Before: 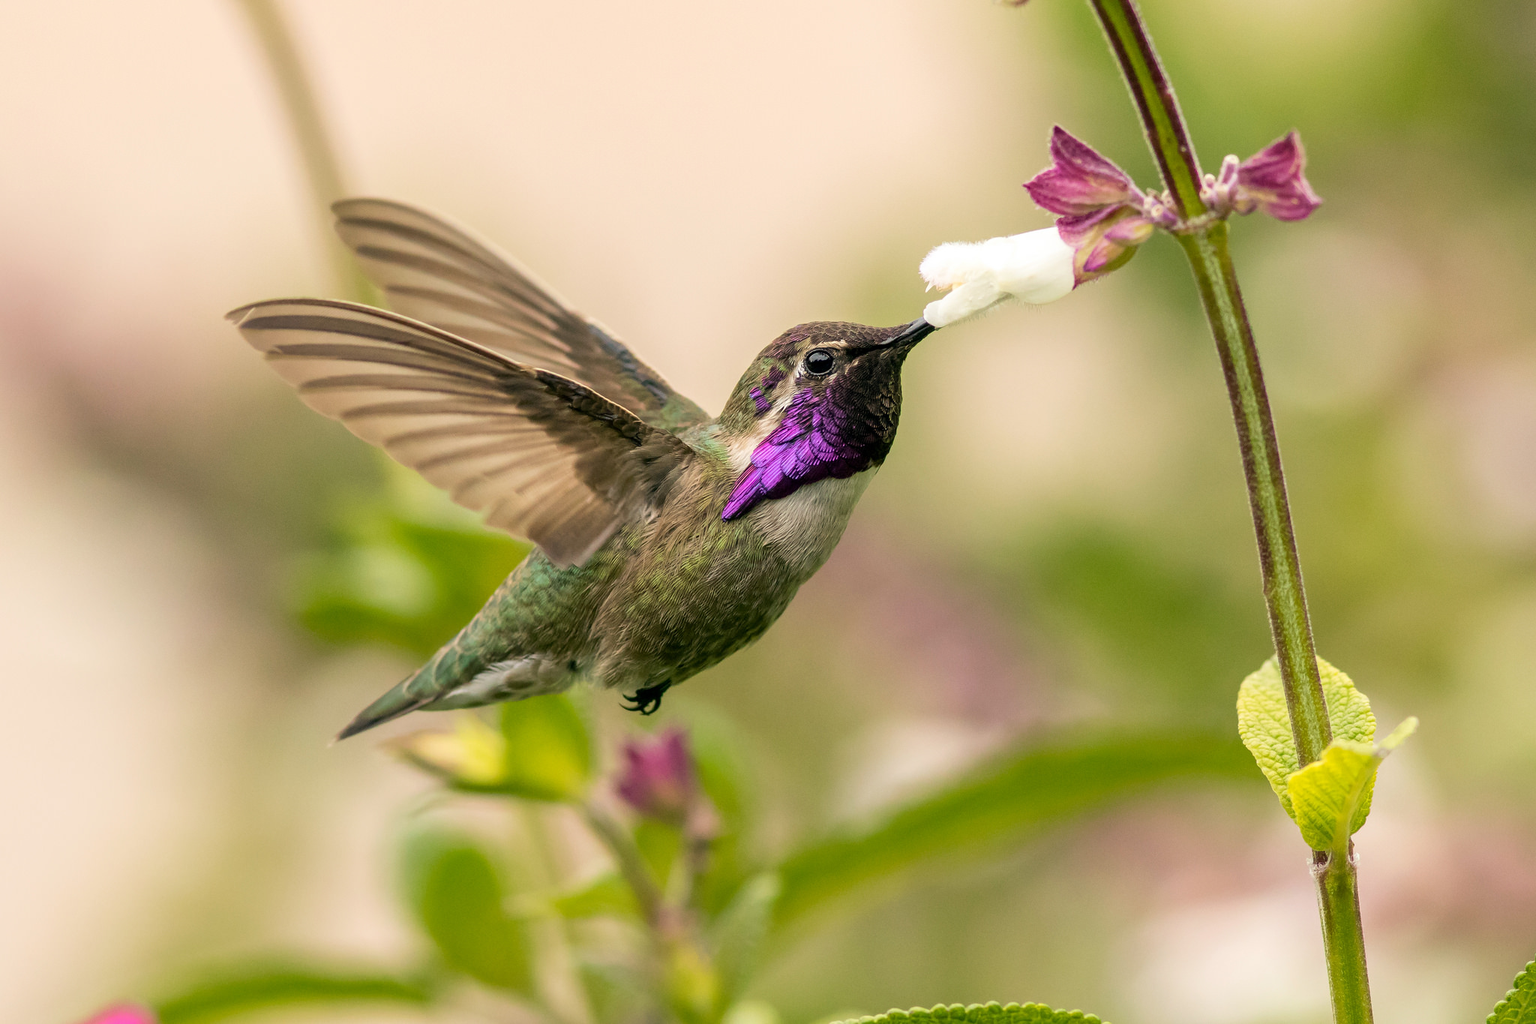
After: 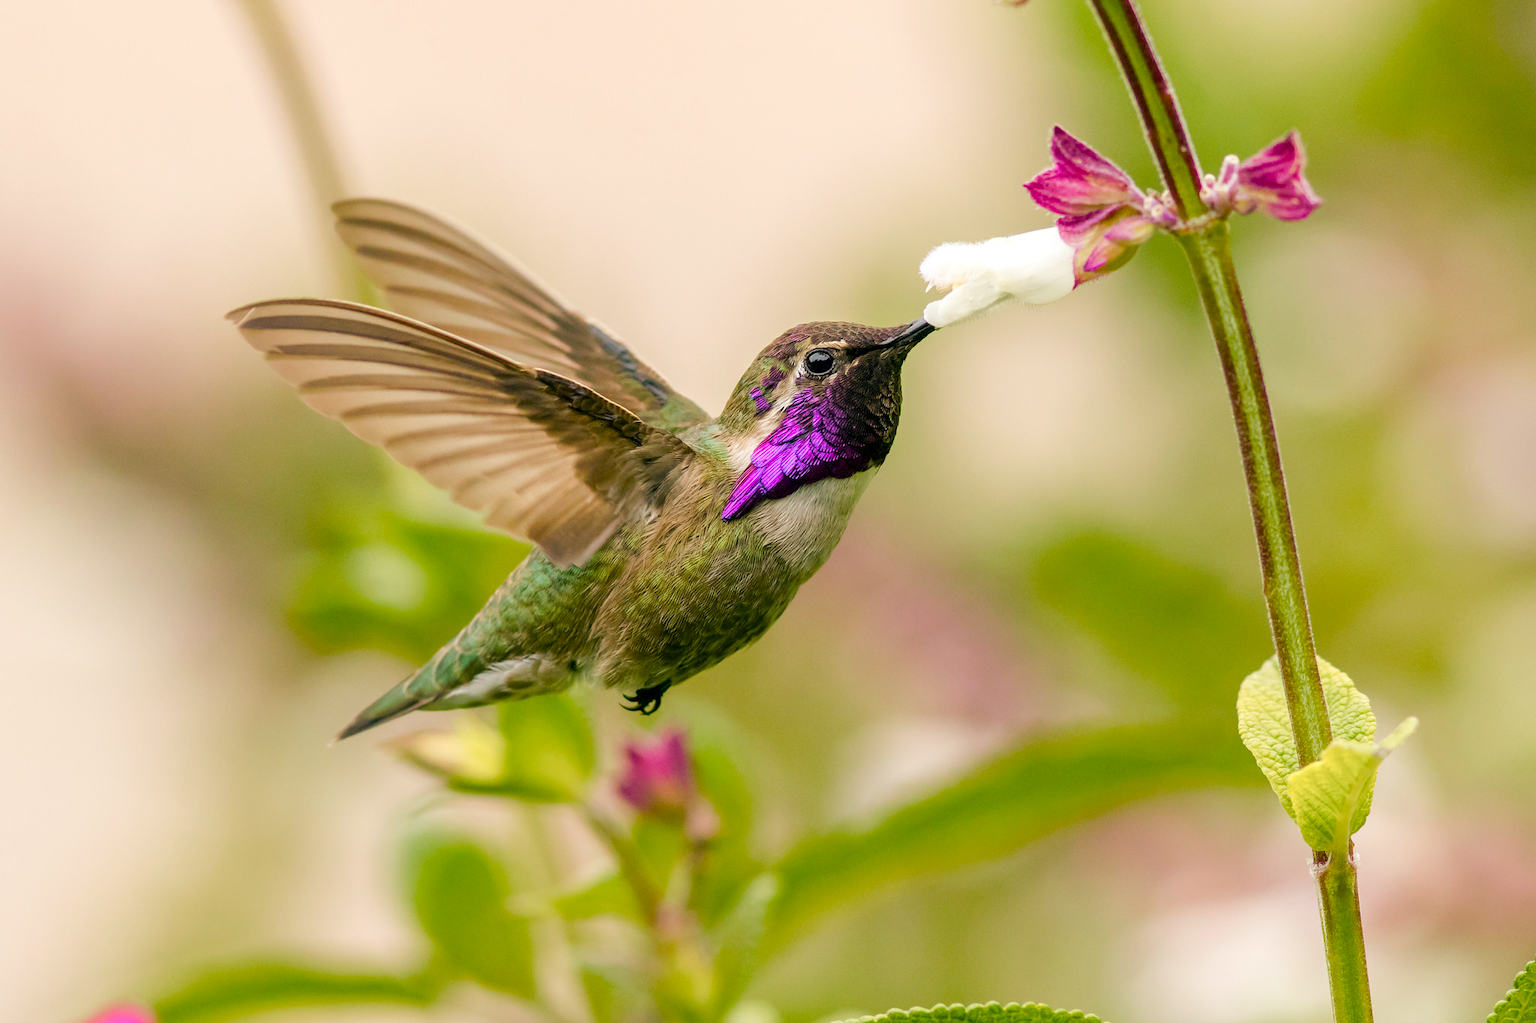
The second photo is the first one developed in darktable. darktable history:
color balance rgb: perceptual saturation grading › global saturation 0.27%, perceptual saturation grading › highlights -17.091%, perceptual saturation grading › mid-tones 33.492%, perceptual saturation grading › shadows 50.305%, perceptual brilliance grading › mid-tones 9.461%, perceptual brilliance grading › shadows 14.801%, global vibrance 9.73%
